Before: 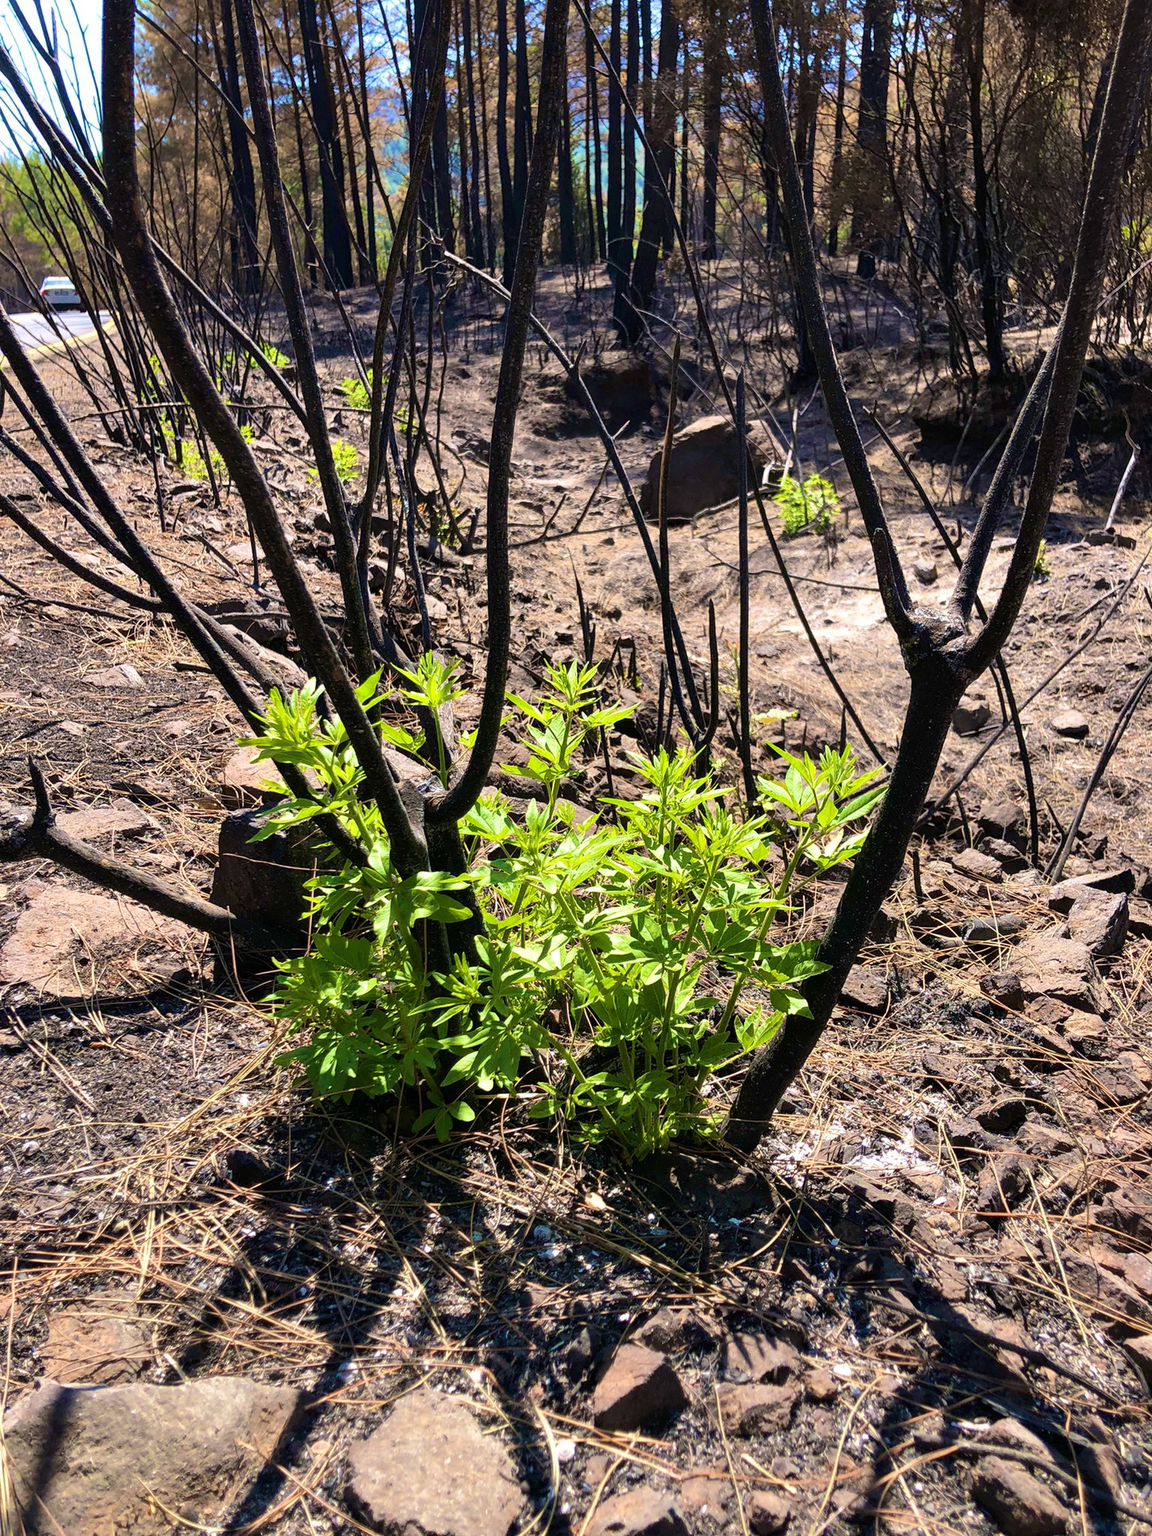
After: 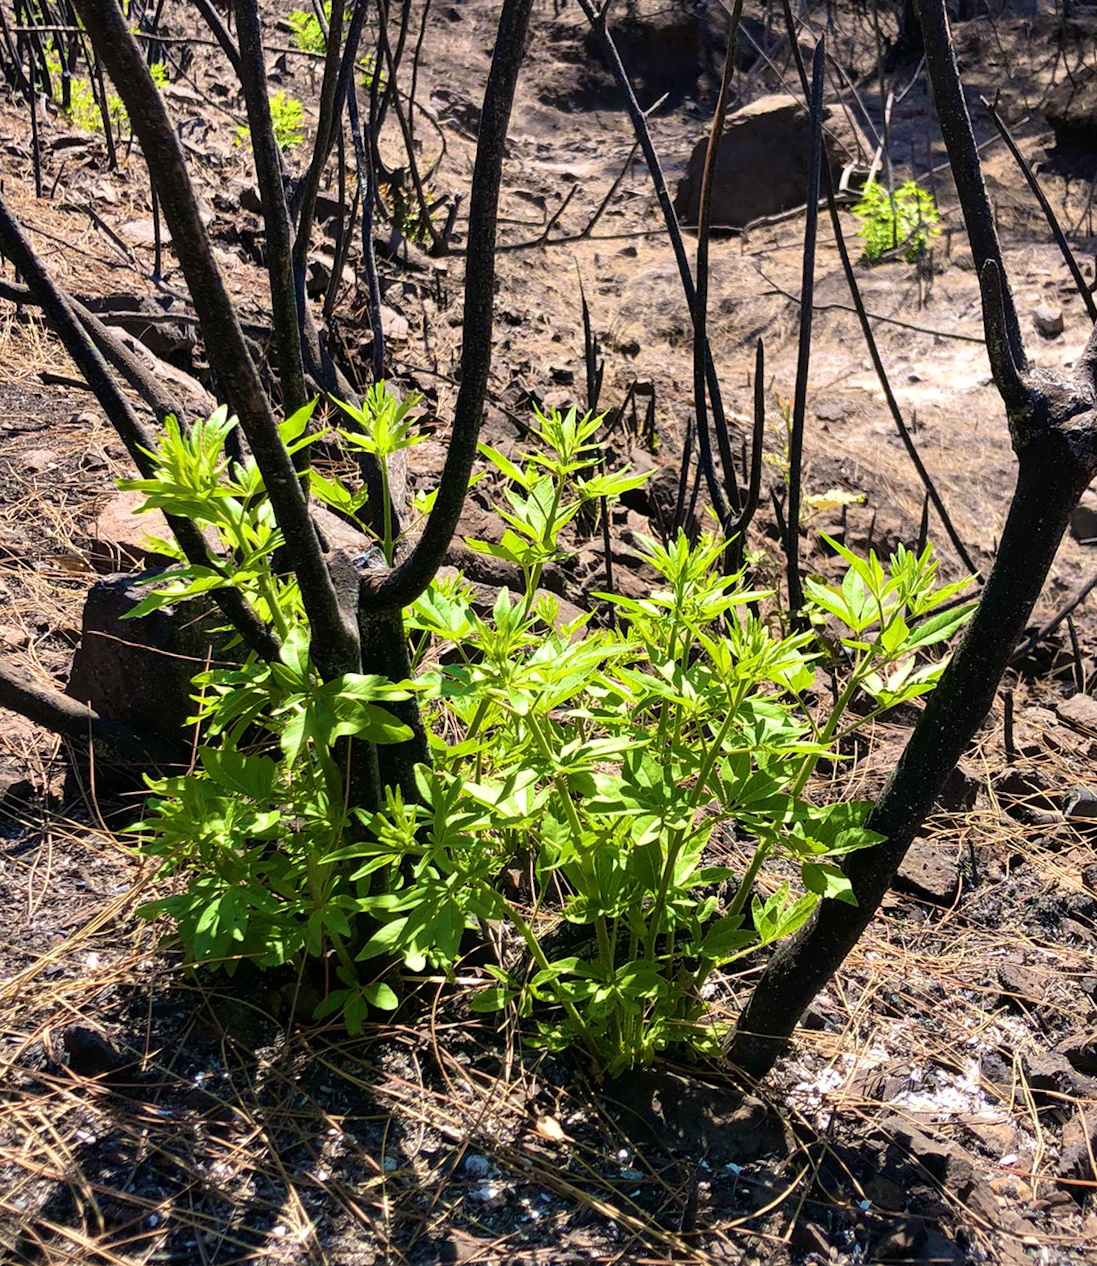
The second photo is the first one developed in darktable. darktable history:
crop and rotate: angle -4.02°, left 9.925%, top 20.718%, right 12.14%, bottom 11.837%
